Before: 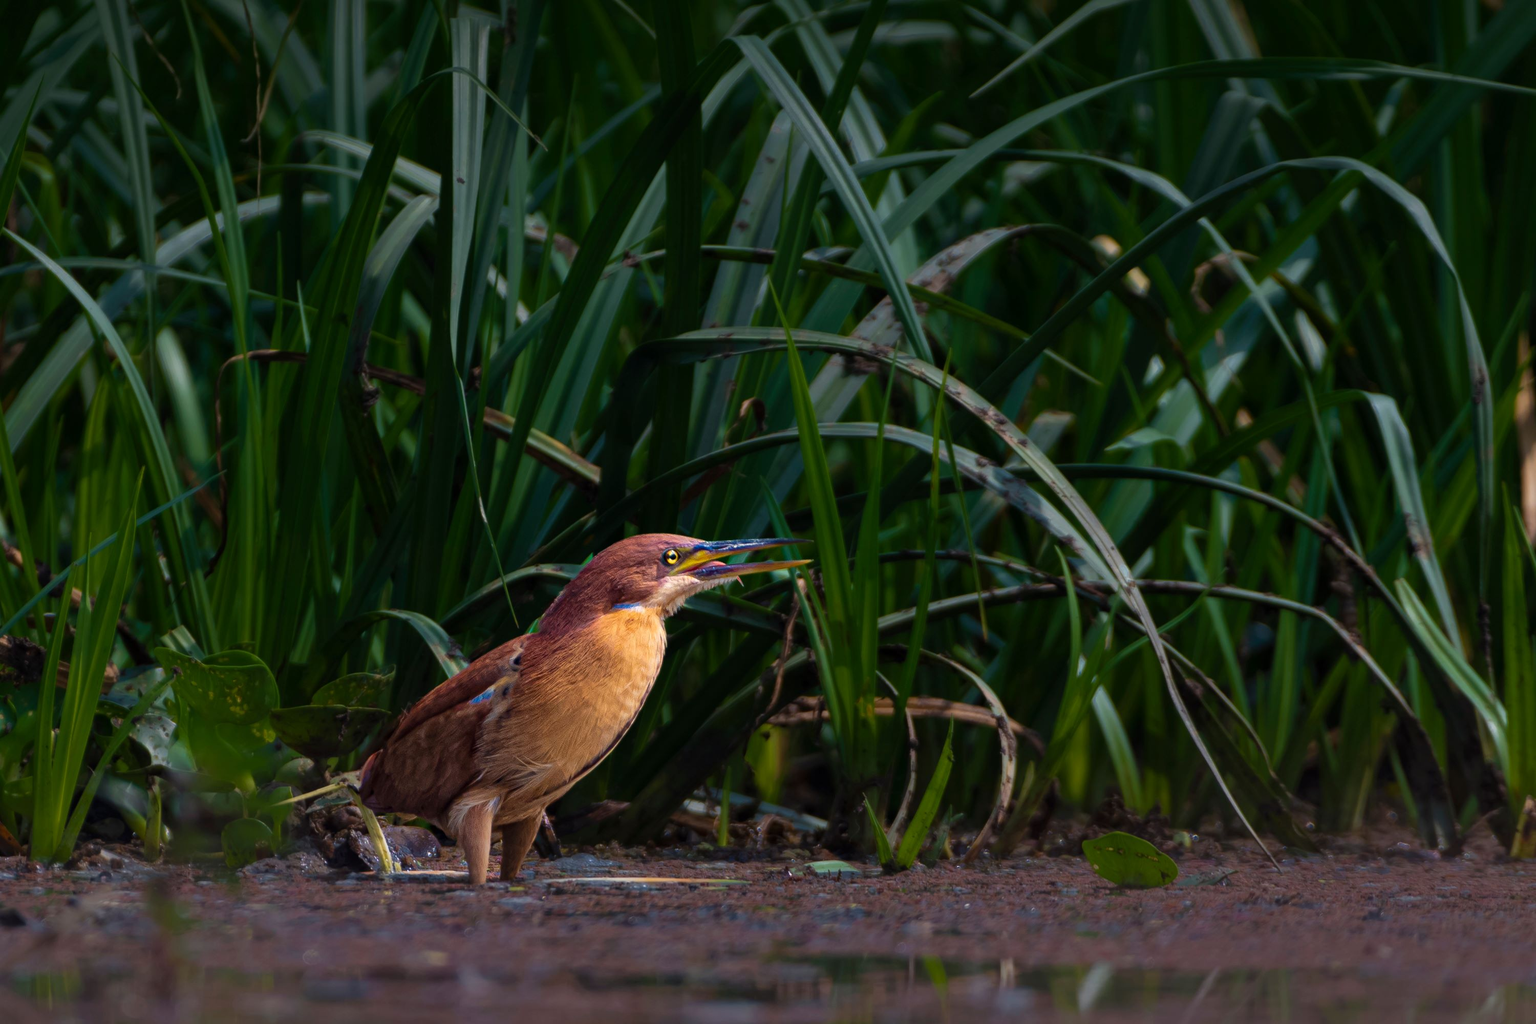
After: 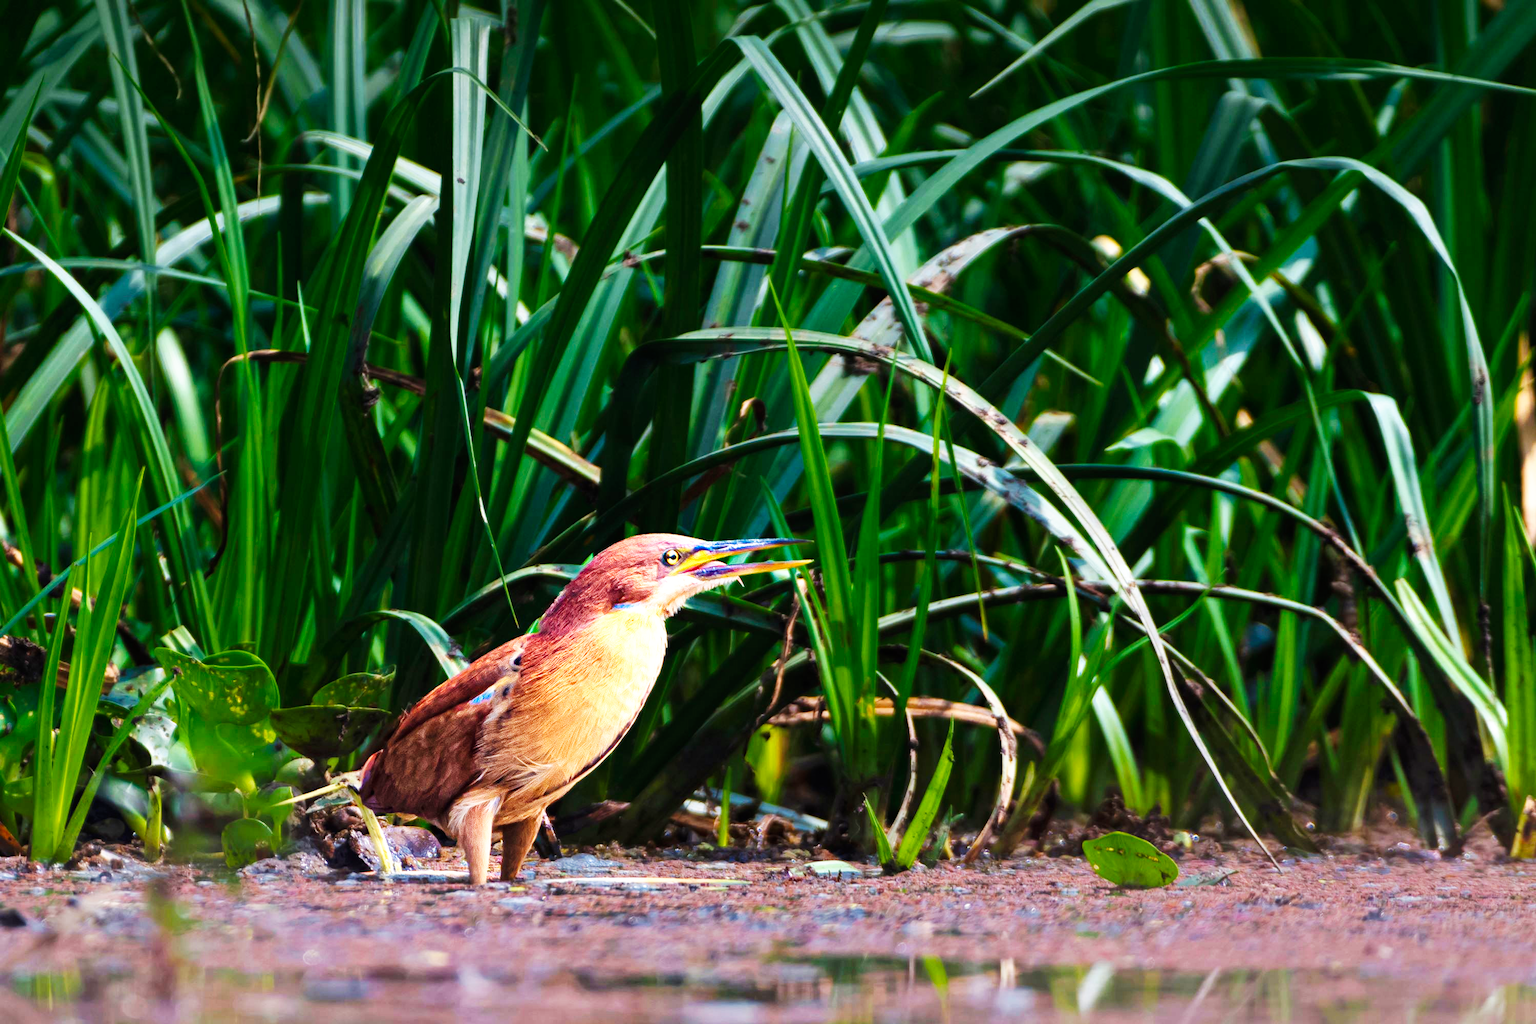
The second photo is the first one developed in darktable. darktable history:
base curve: curves: ch0 [(0, 0) (0.007, 0.004) (0.027, 0.03) (0.046, 0.07) (0.207, 0.54) (0.442, 0.872) (0.673, 0.972) (1, 1)], preserve colors none
exposure: black level correction 0, exposure 1.1 EV, compensate exposure bias true, compensate highlight preservation false
